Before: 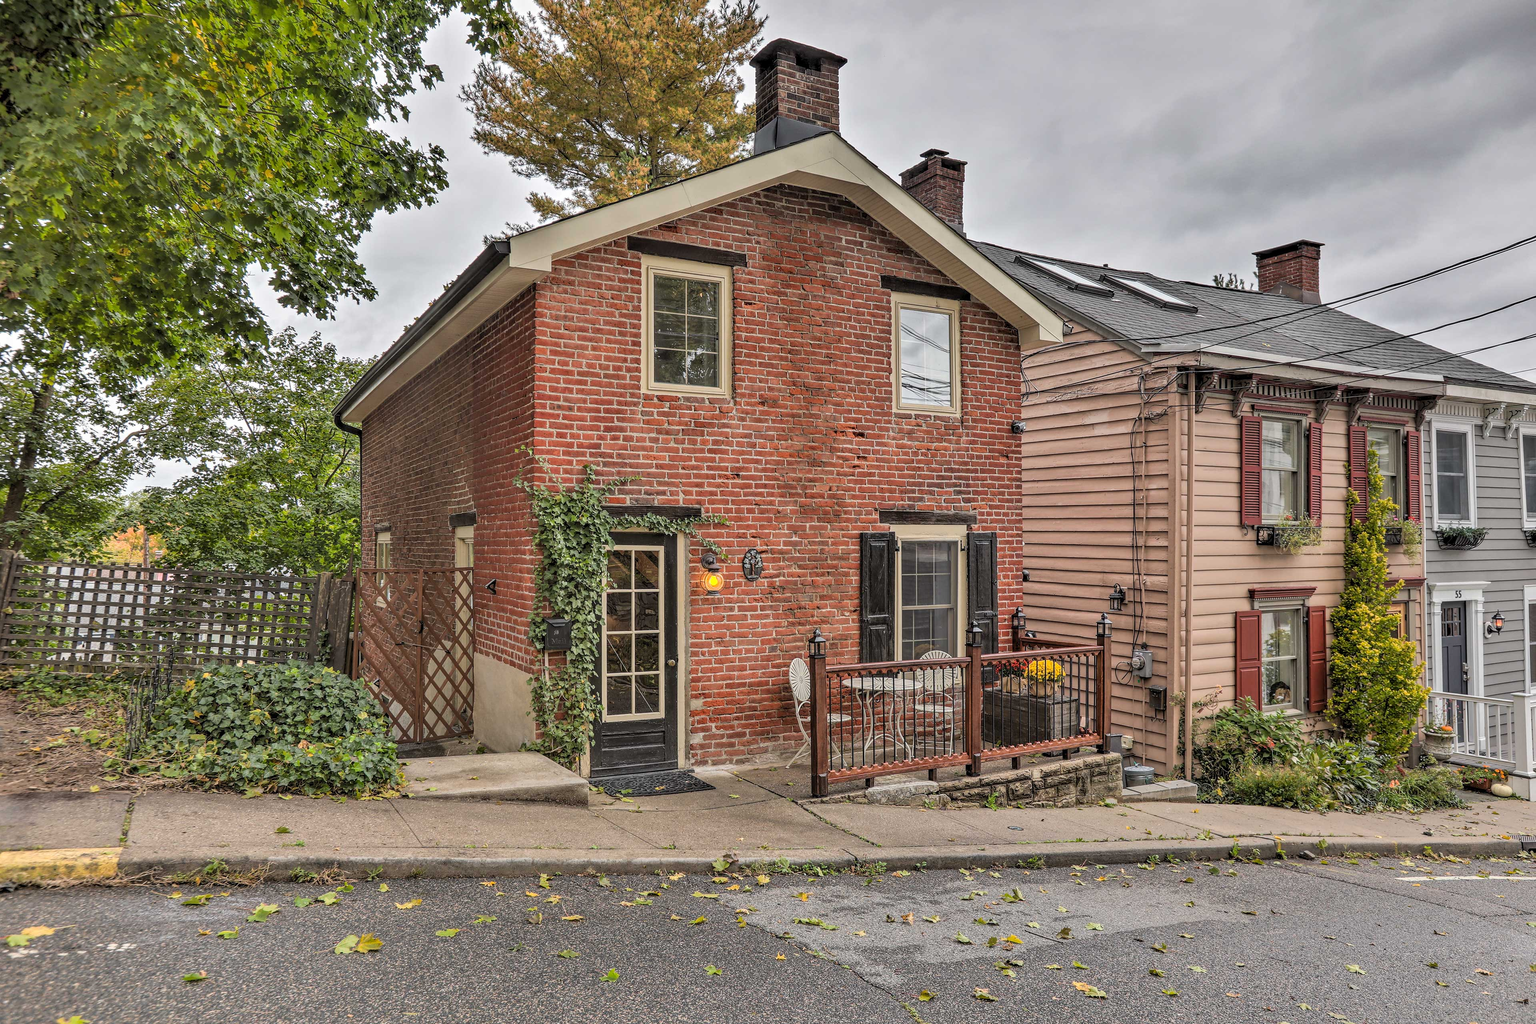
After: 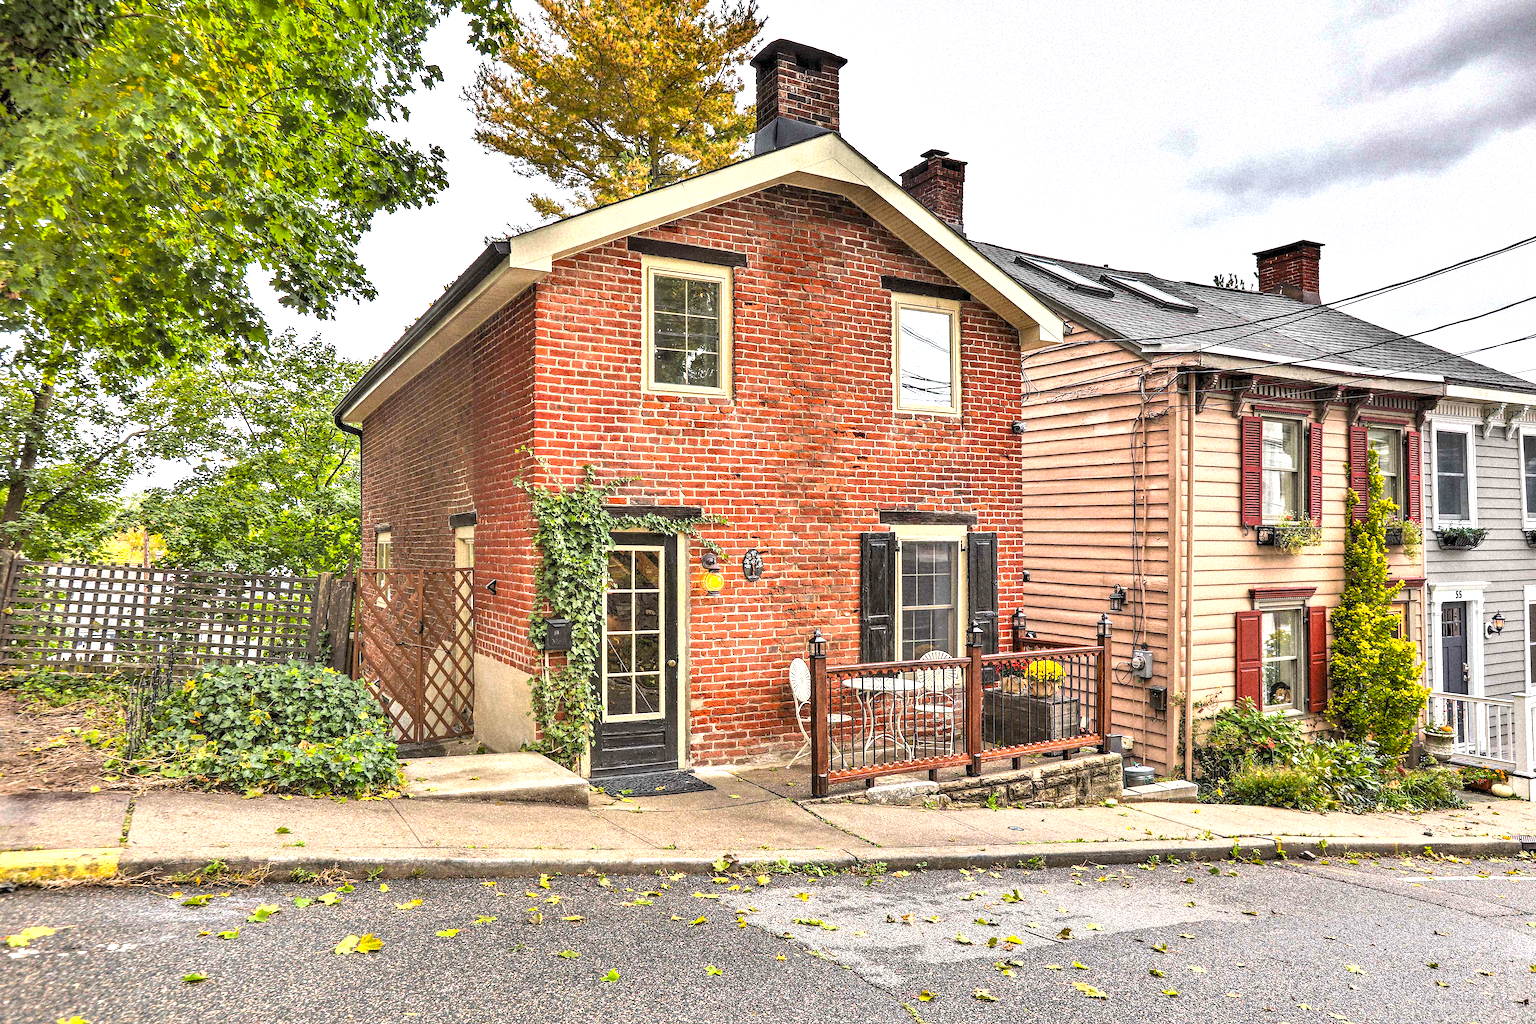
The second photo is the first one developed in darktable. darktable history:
shadows and highlights: radius 337.17, shadows 29.01, soften with gaussian
exposure: black level correction 0, exposure 1.2 EV, compensate exposure bias true, compensate highlight preservation false
color balance rgb: perceptual saturation grading › global saturation 20%, global vibrance 10%
grain: strength 35%, mid-tones bias 0%
